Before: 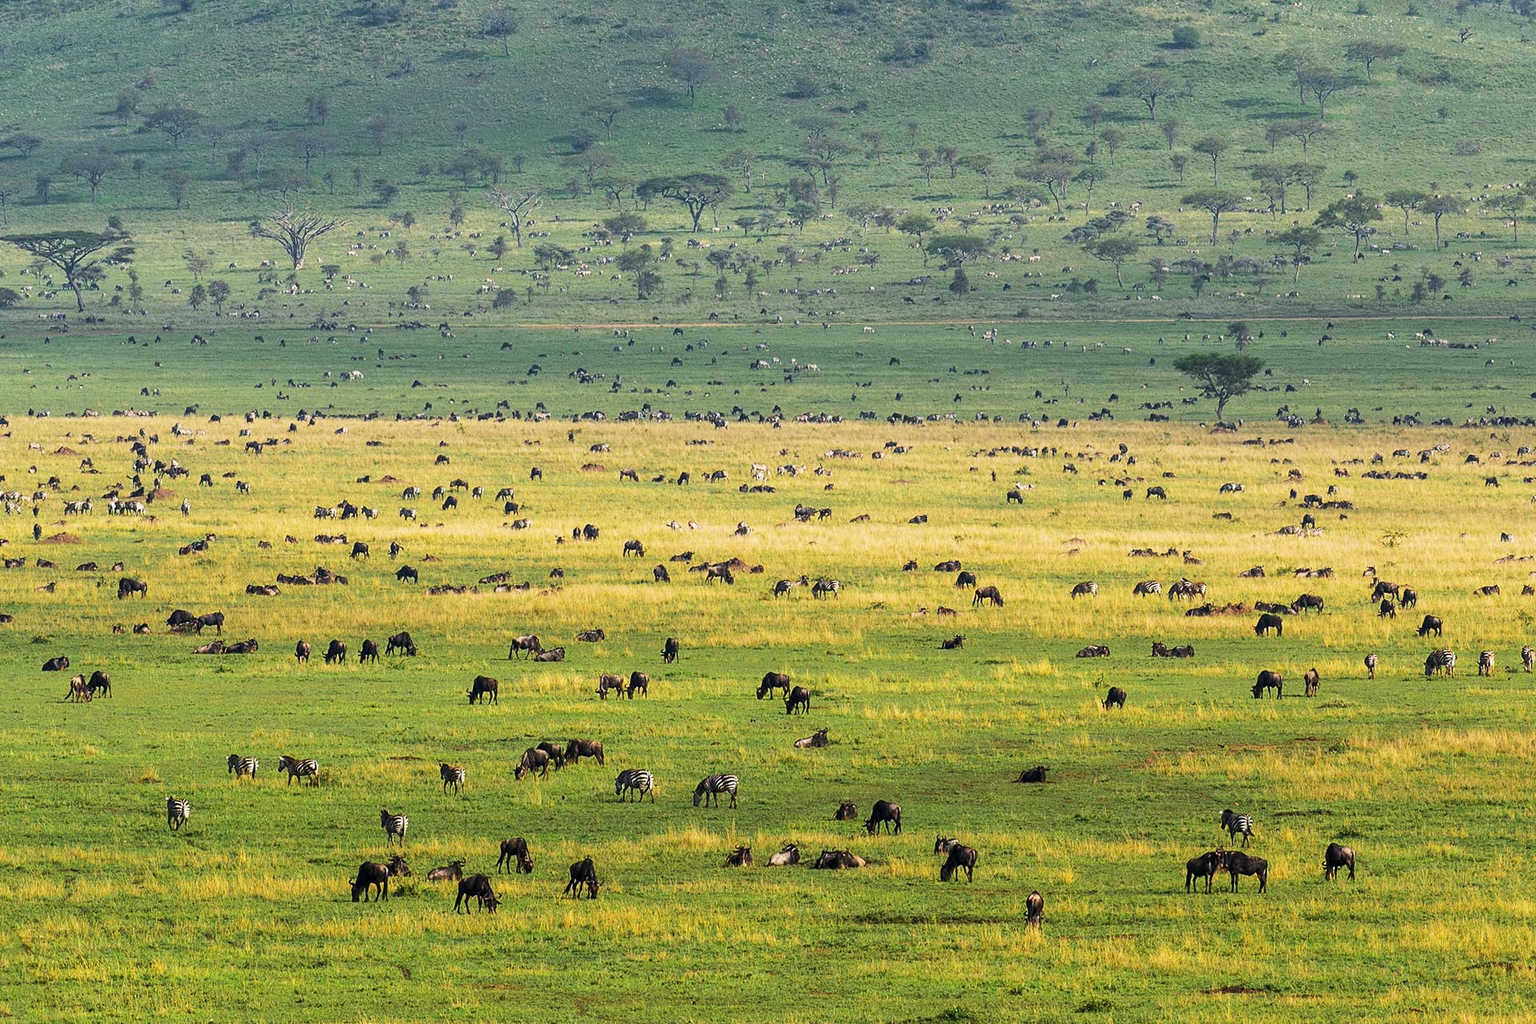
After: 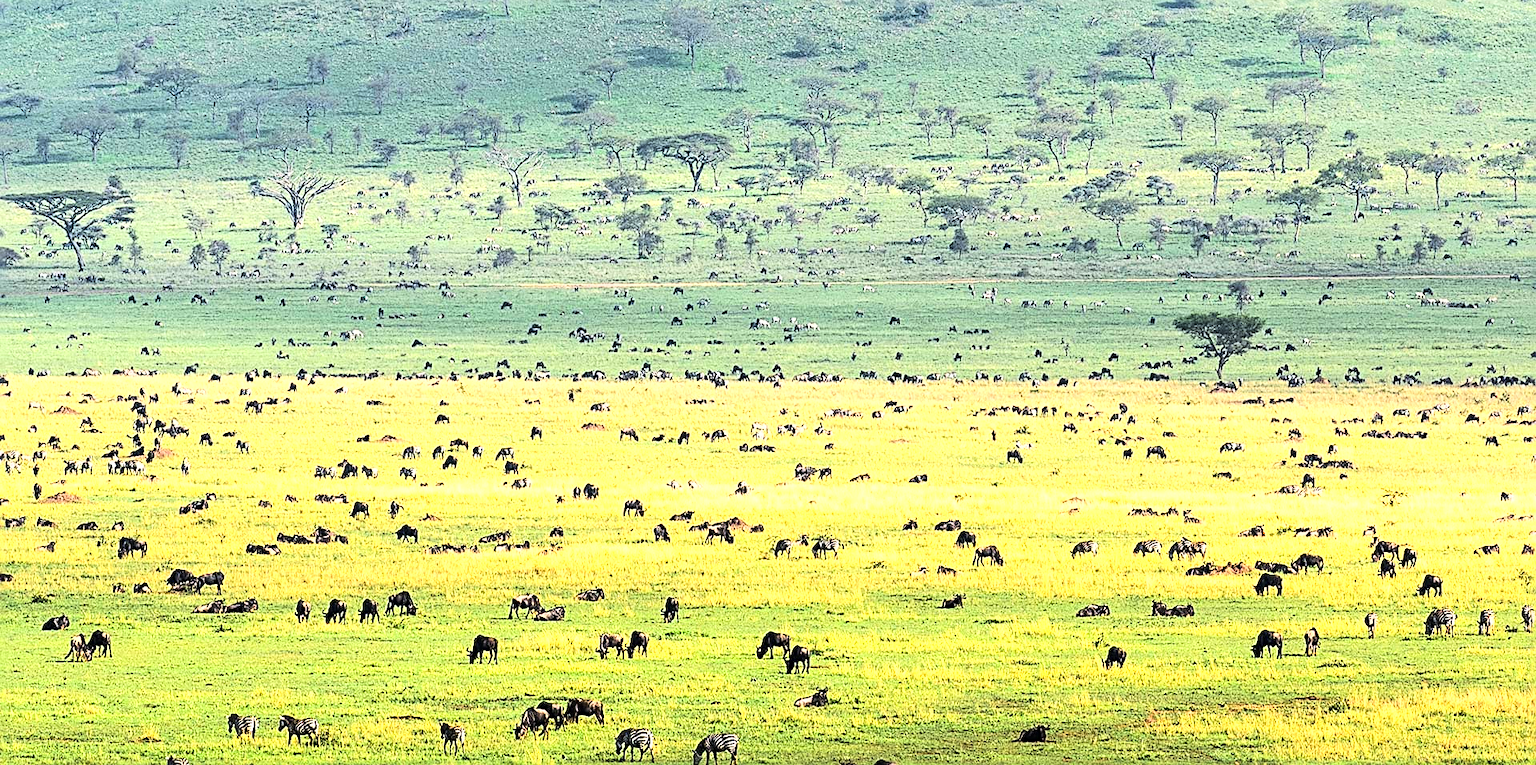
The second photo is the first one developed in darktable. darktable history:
crop: top 4.041%, bottom 21.183%
base curve: curves: ch0 [(0, 0) (0.007, 0.004) (0.027, 0.03) (0.046, 0.07) (0.207, 0.54) (0.442, 0.872) (0.673, 0.972) (1, 1)], preserve colors average RGB
sharpen: radius 2.597, amount 0.701
